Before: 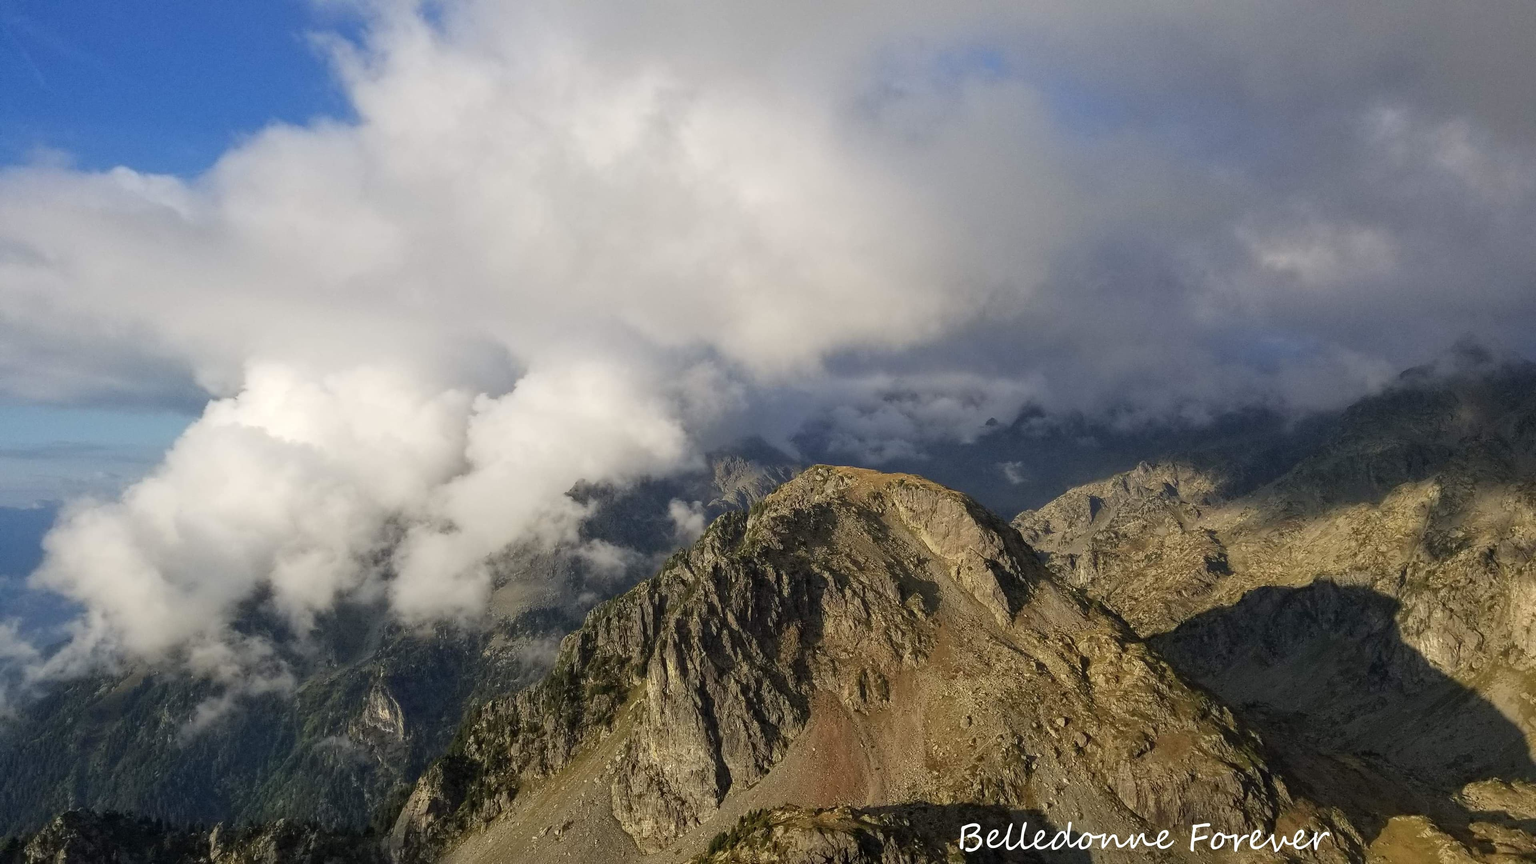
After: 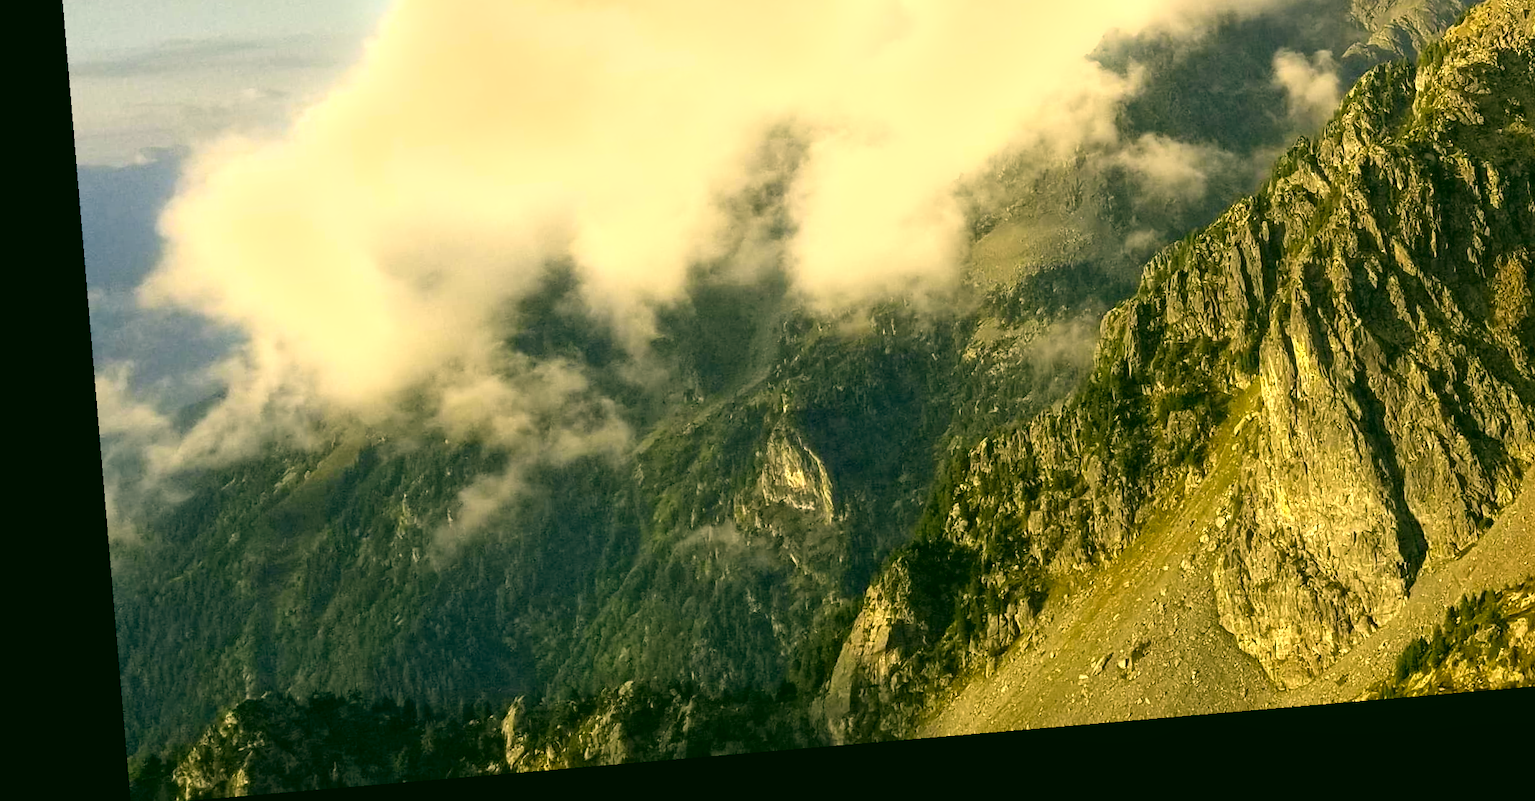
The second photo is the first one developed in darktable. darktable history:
exposure: black level correction 0, exposure 1 EV, compensate exposure bias true, compensate highlight preservation false
bloom: size 9%, threshold 100%, strength 7%
rgb levels: mode RGB, independent channels, levels [[0, 0.5, 1], [0, 0.521, 1], [0, 0.536, 1]]
crop and rotate: top 54.778%, right 46.61%, bottom 0.159%
rotate and perspective: rotation -4.86°, automatic cropping off
color correction: highlights a* 5.62, highlights b* 33.57, shadows a* -25.86, shadows b* 4.02
